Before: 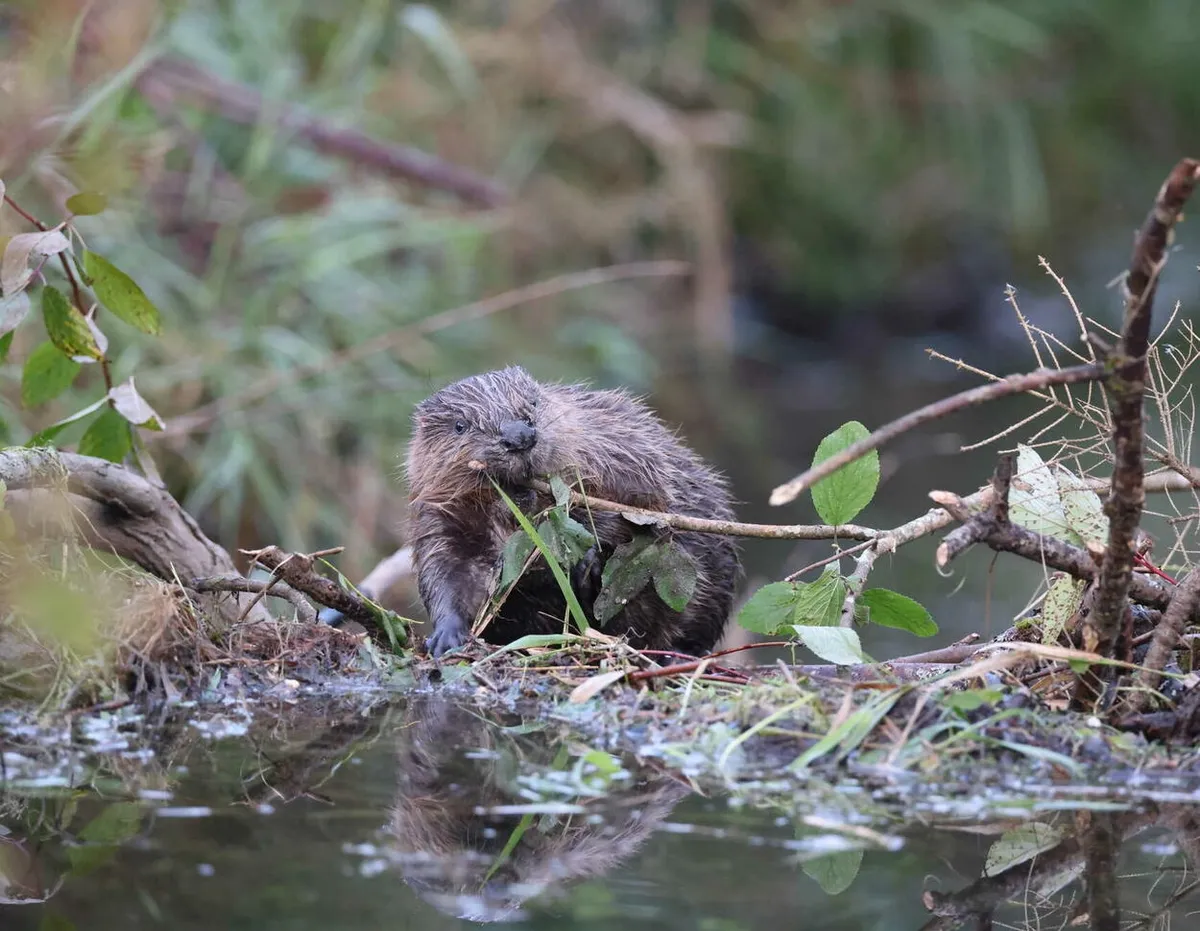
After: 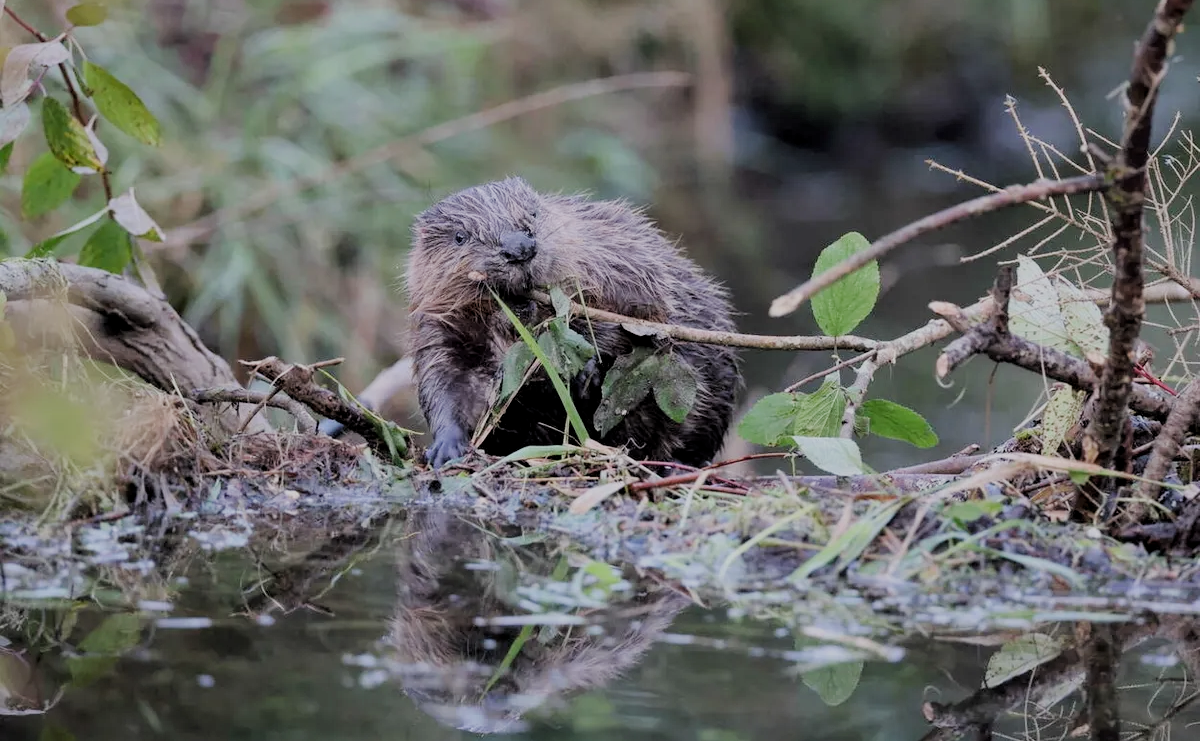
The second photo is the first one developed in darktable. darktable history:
crop and rotate: top 20.364%
local contrast: highlights 104%, shadows 97%, detail 119%, midtone range 0.2
filmic rgb: black relative exposure -6.17 EV, white relative exposure 6.94 EV, hardness 2.25
